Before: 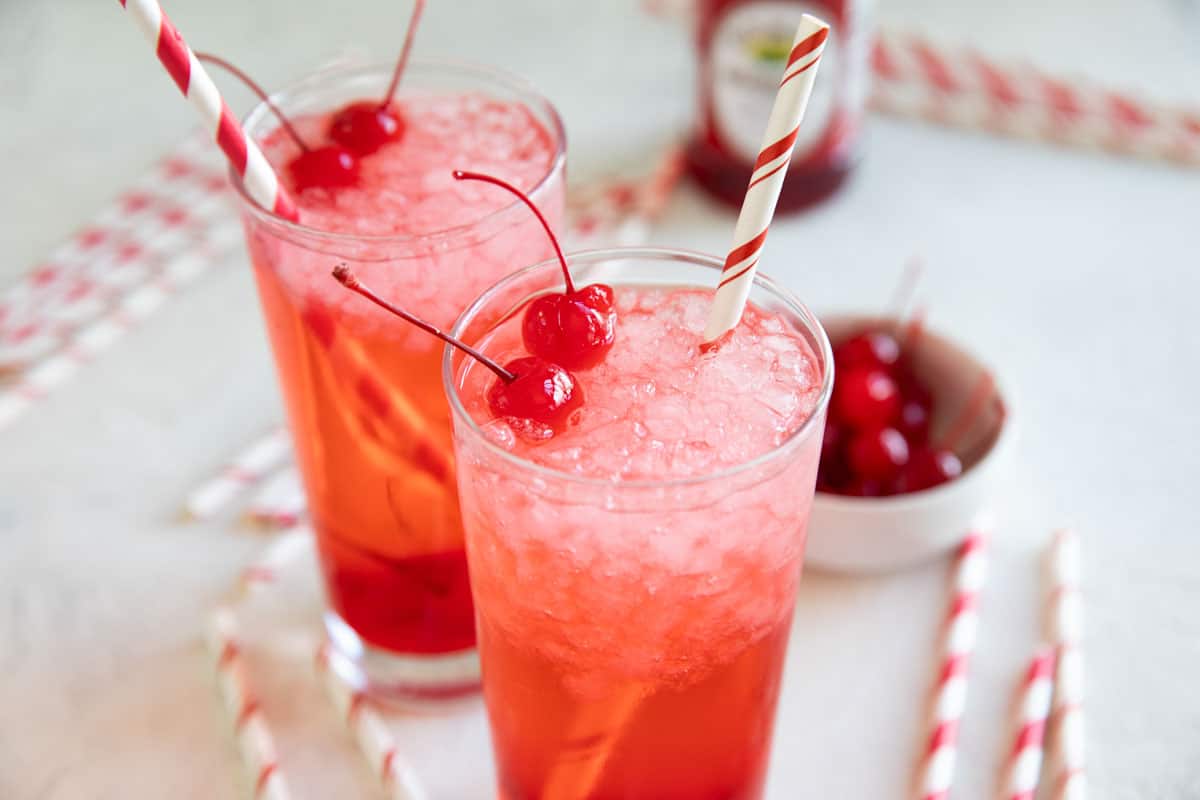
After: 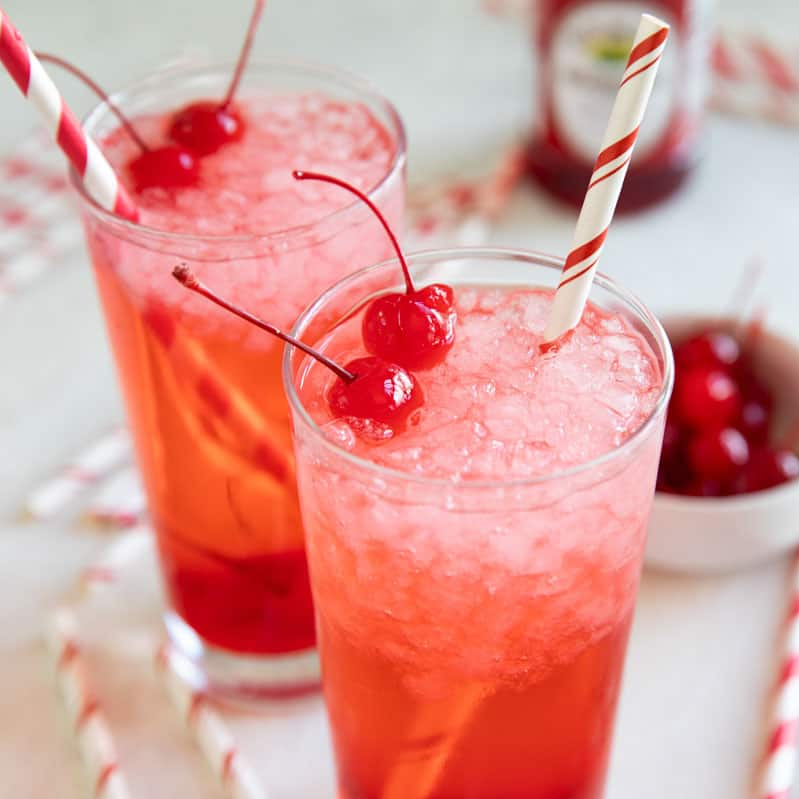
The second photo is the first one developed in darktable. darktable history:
crop and rotate: left 13.354%, right 20.052%
